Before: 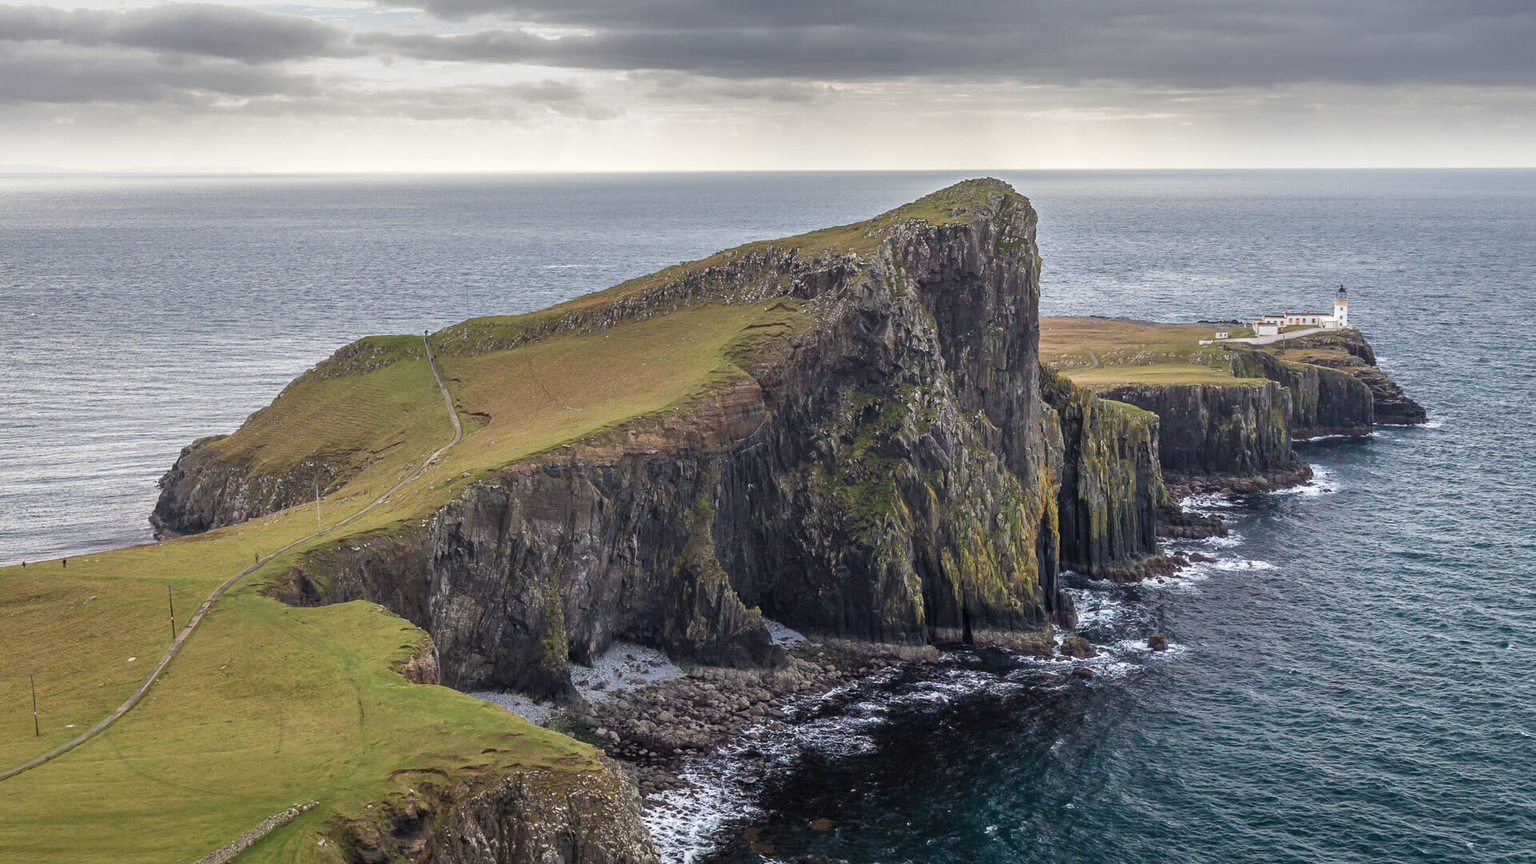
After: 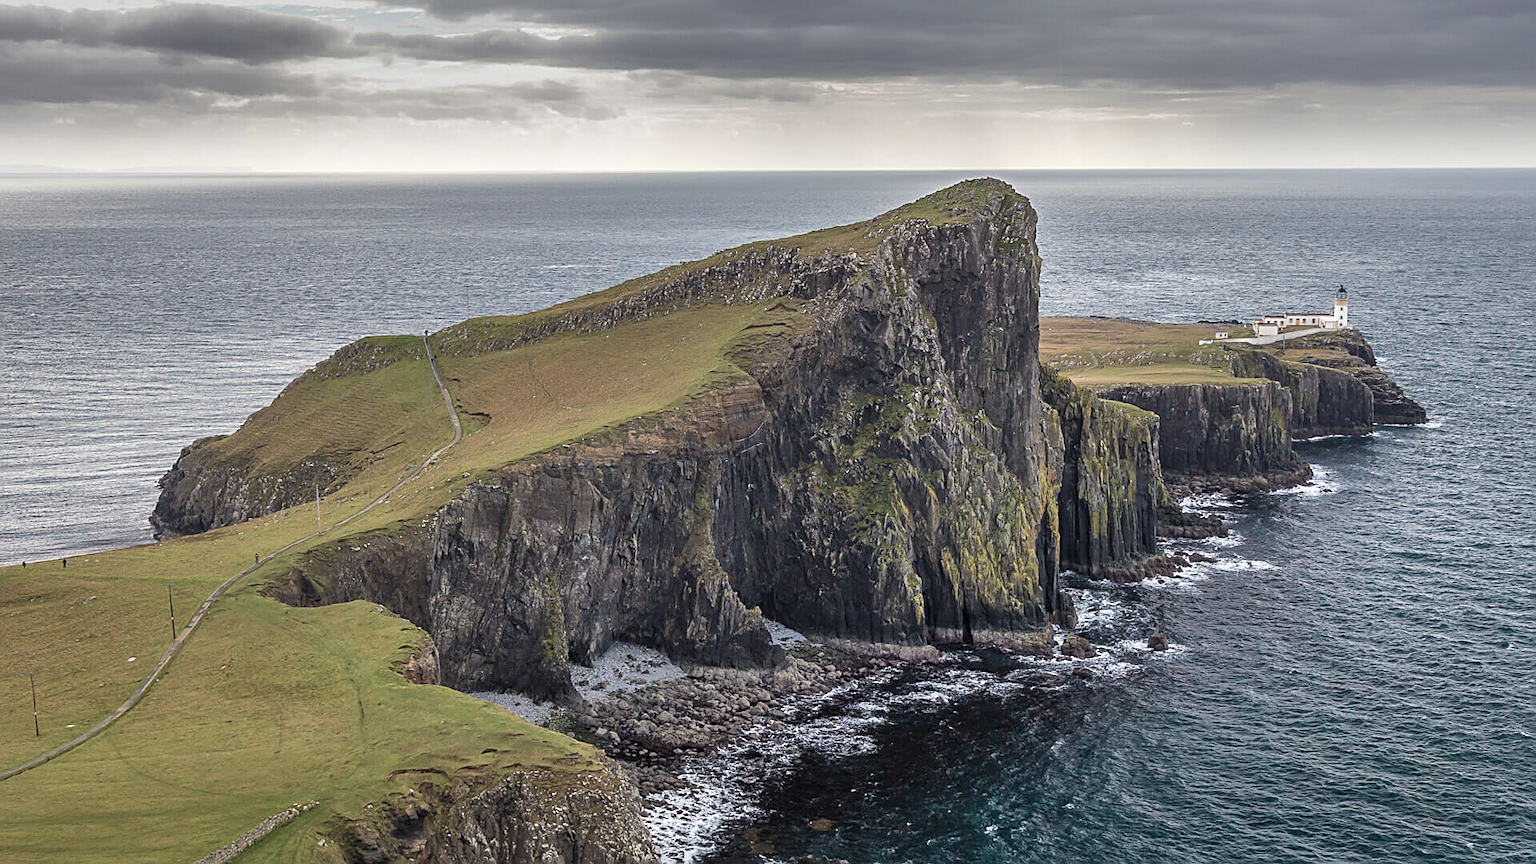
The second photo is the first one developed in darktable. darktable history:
sharpen: on, module defaults
tone equalizer: on, module defaults
contrast brightness saturation: saturation -0.17
shadows and highlights: soften with gaussian
